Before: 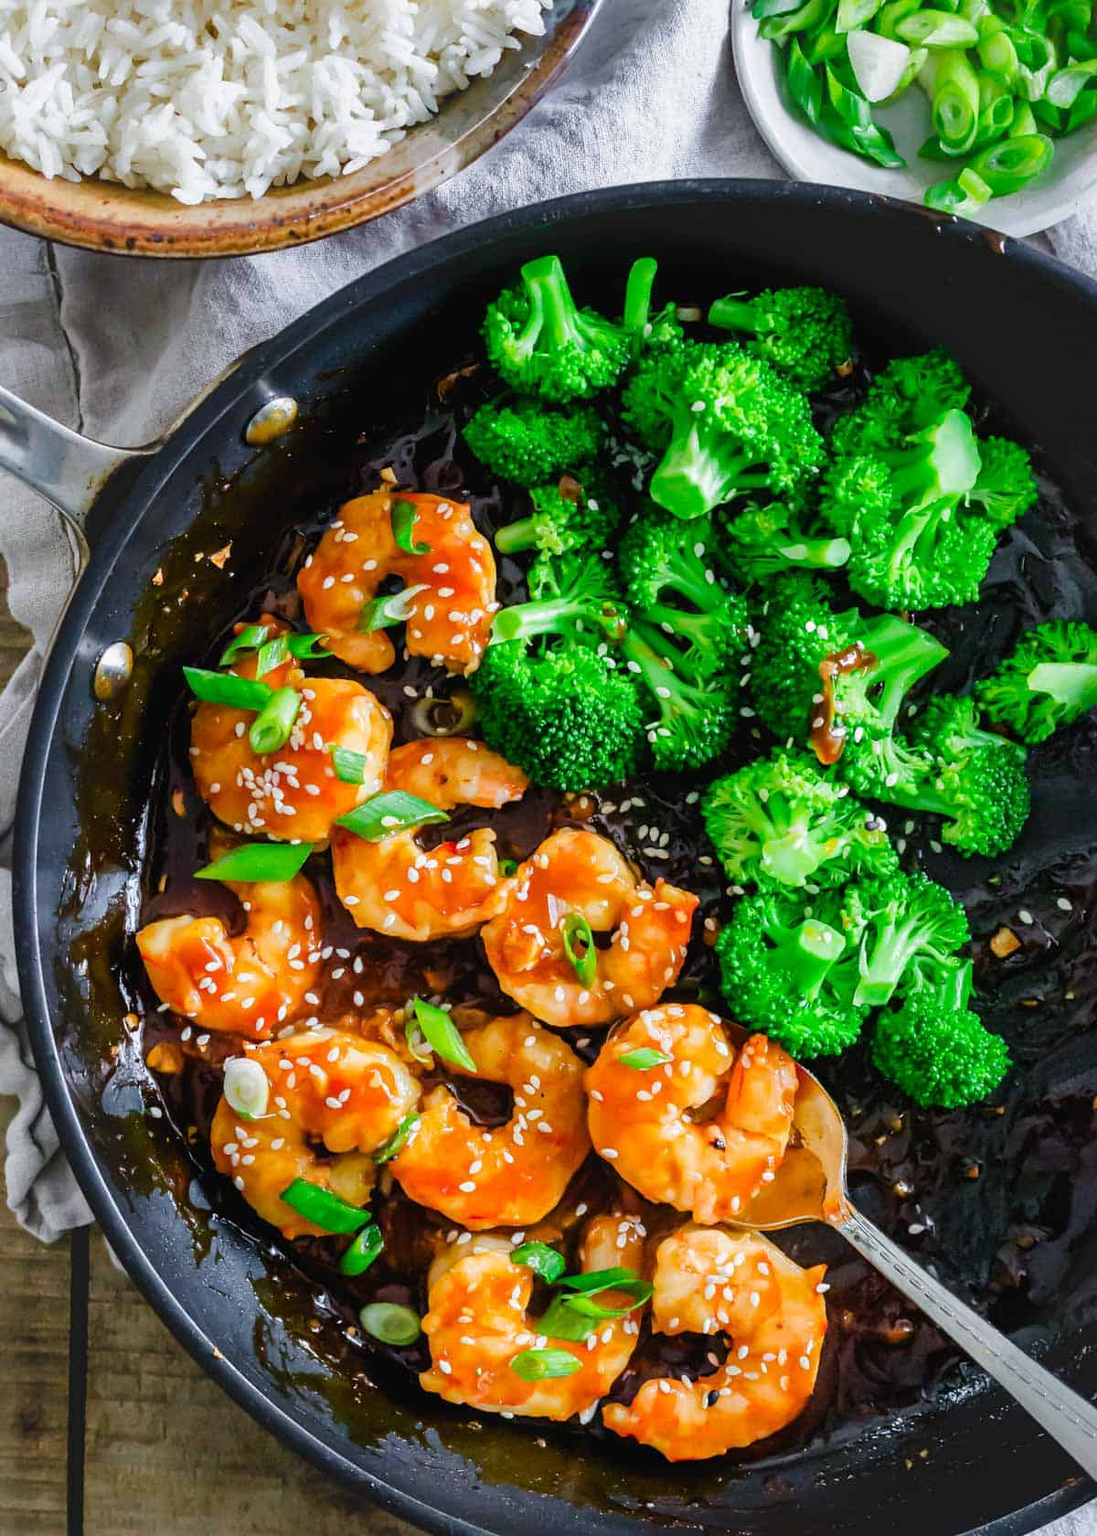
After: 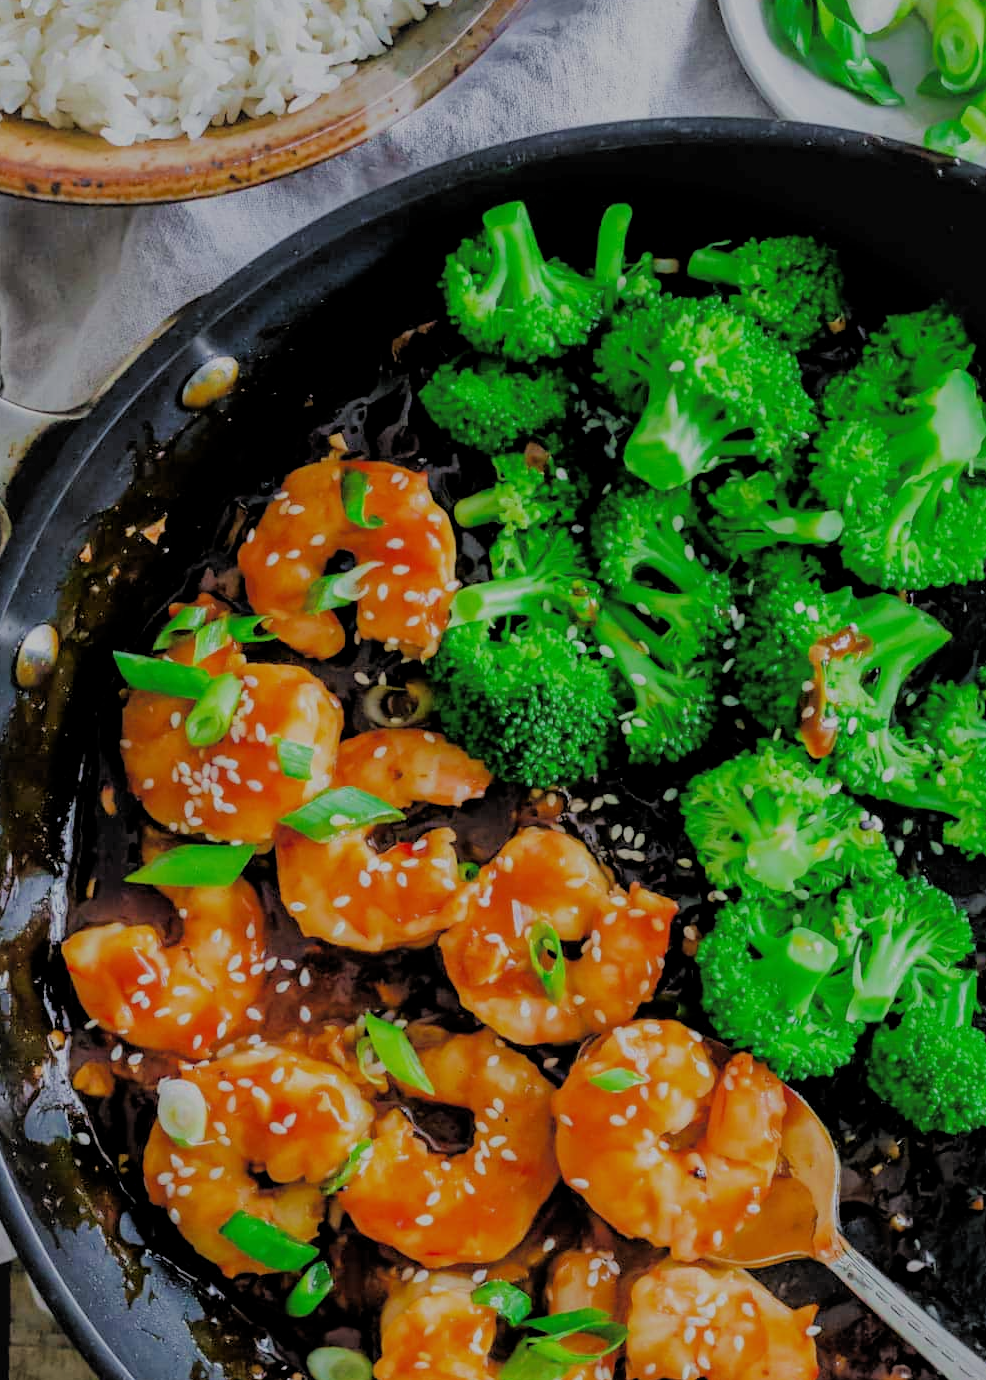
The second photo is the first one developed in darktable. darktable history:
filmic rgb: middle gray luminance 3.56%, black relative exposure -5.92 EV, white relative exposure 6.38 EV, dynamic range scaling 21.87%, target black luminance 0%, hardness 2.31, latitude 45.82%, contrast 0.784, highlights saturation mix 99.68%, shadows ↔ highlights balance 0.107%
crop and rotate: left 7.281%, top 4.66%, right 10.537%, bottom 13.148%
